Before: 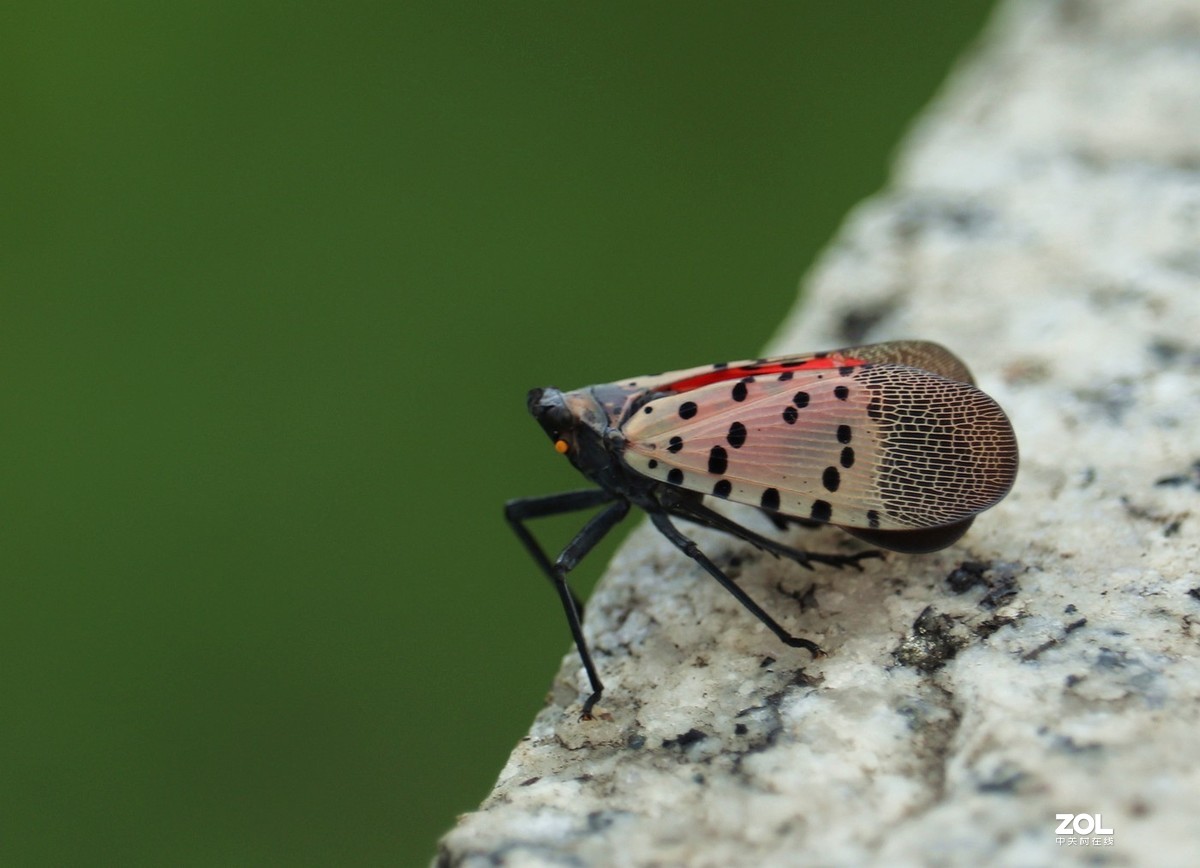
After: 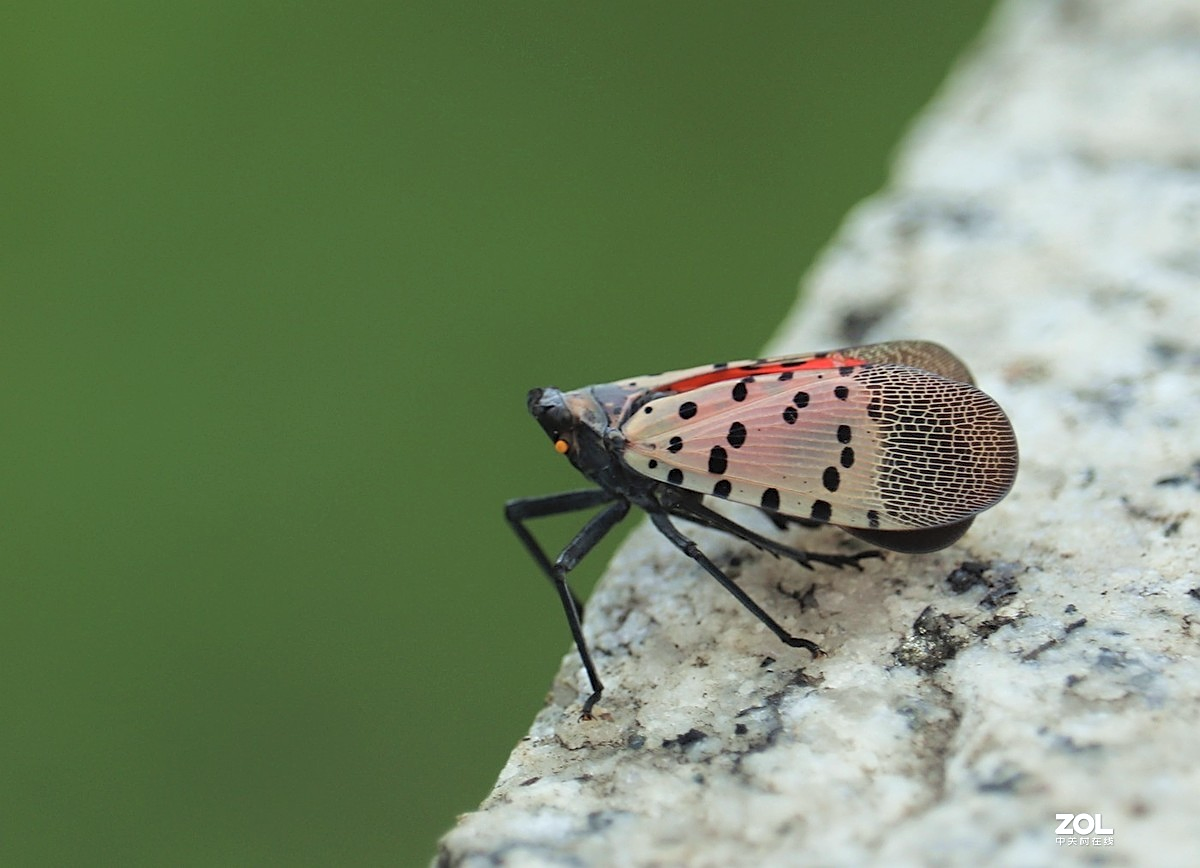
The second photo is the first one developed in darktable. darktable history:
sharpen: on, module defaults
white balance: red 0.982, blue 1.018
contrast brightness saturation: brightness 0.15
